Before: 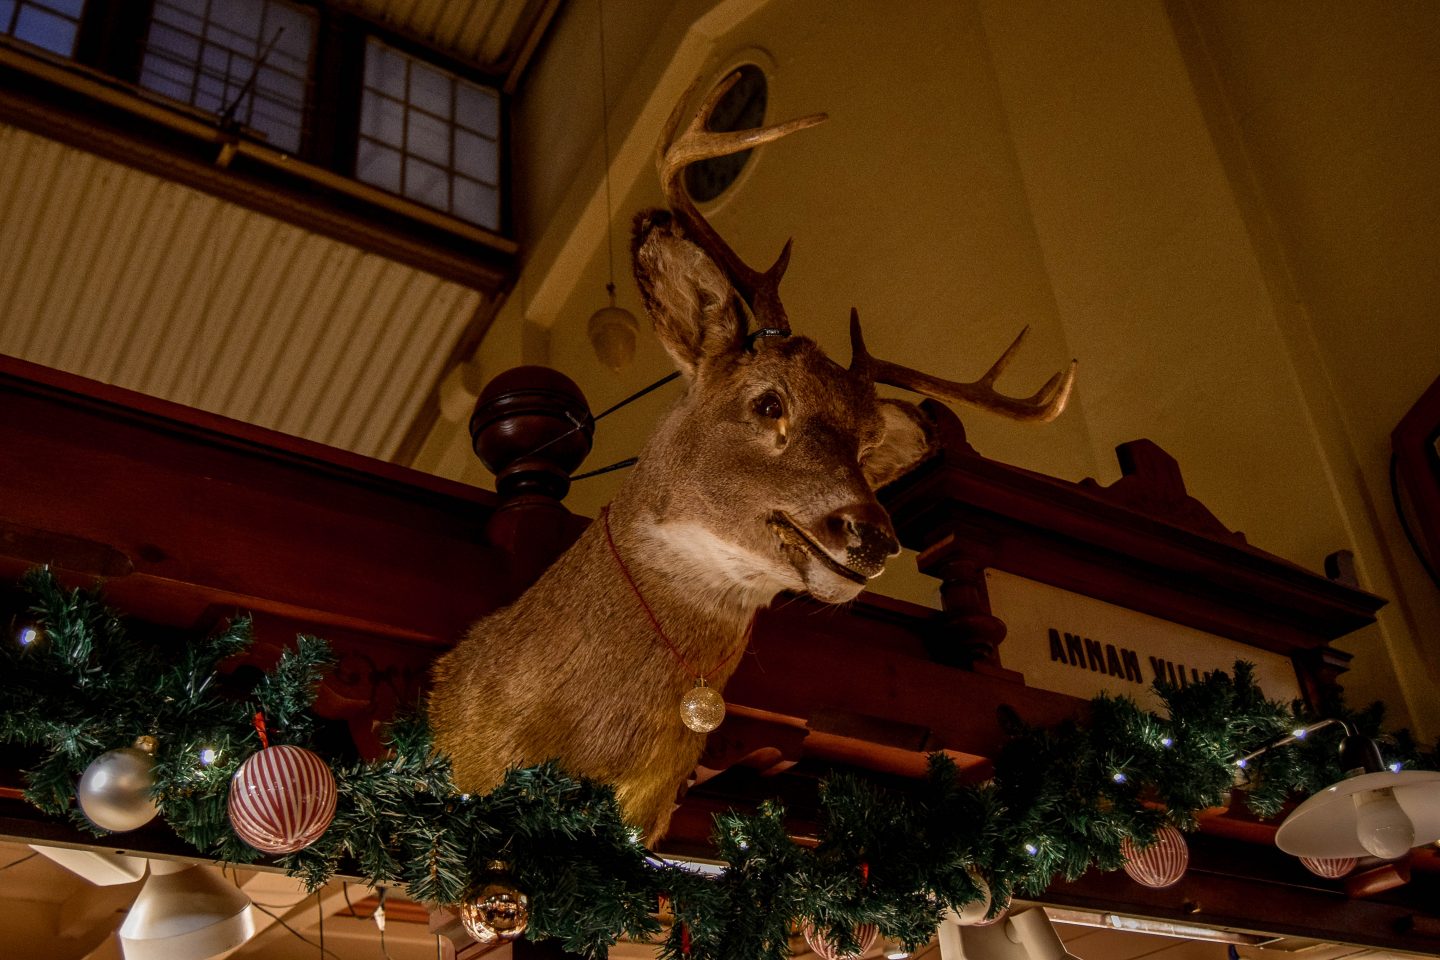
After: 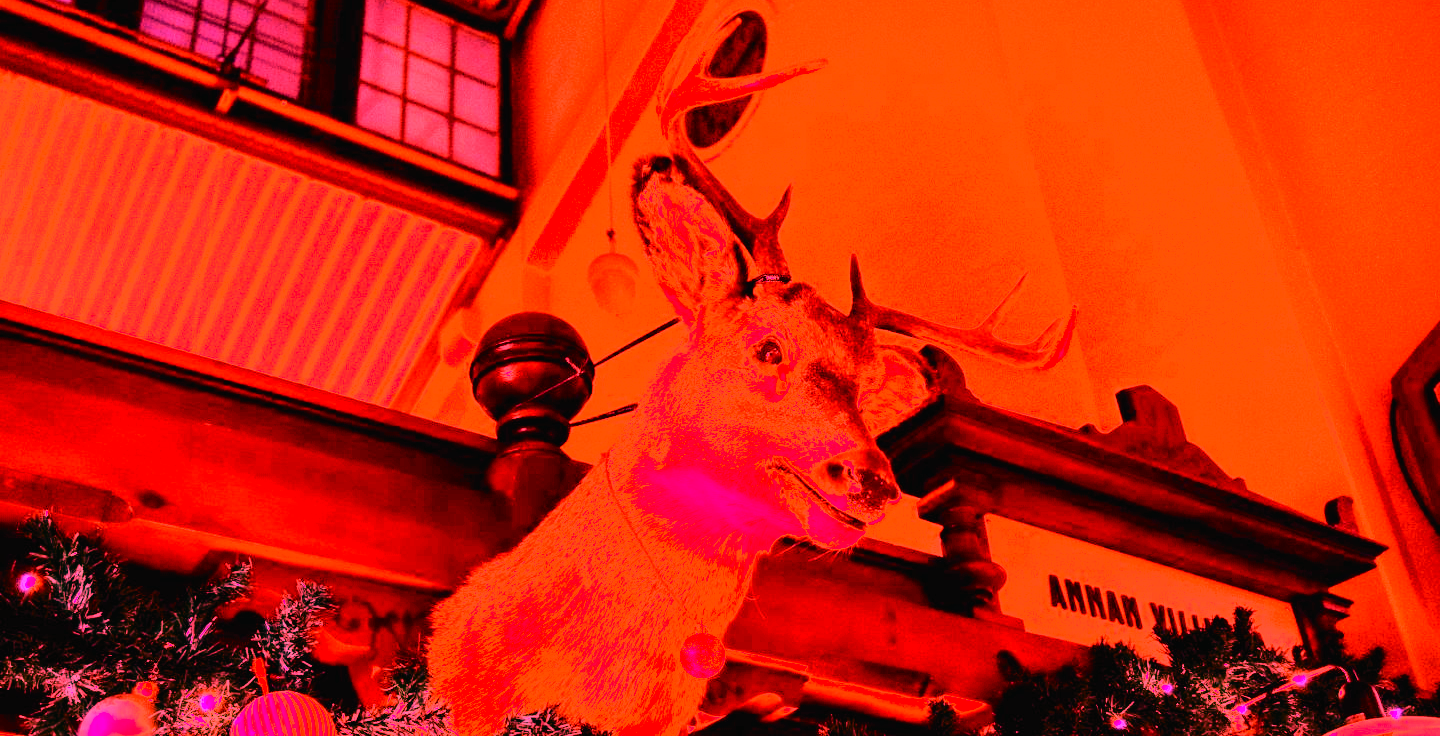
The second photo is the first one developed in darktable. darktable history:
crop: top 5.667%, bottom 17.637%
white balance: red 4.26, blue 1.802
tone curve: curves: ch0 [(0, 0.013) (0.129, 0.1) (0.327, 0.382) (0.489, 0.573) (0.66, 0.748) (0.858, 0.926) (1, 0.977)]; ch1 [(0, 0) (0.353, 0.344) (0.45, 0.46) (0.498, 0.498) (0.521, 0.512) (0.563, 0.559) (0.592, 0.585) (0.647, 0.68) (1, 1)]; ch2 [(0, 0) (0.333, 0.346) (0.375, 0.375) (0.427, 0.44) (0.476, 0.492) (0.511, 0.508) (0.528, 0.533) (0.579, 0.61) (0.612, 0.644) (0.66, 0.715) (1, 1)], color space Lab, independent channels, preserve colors none
